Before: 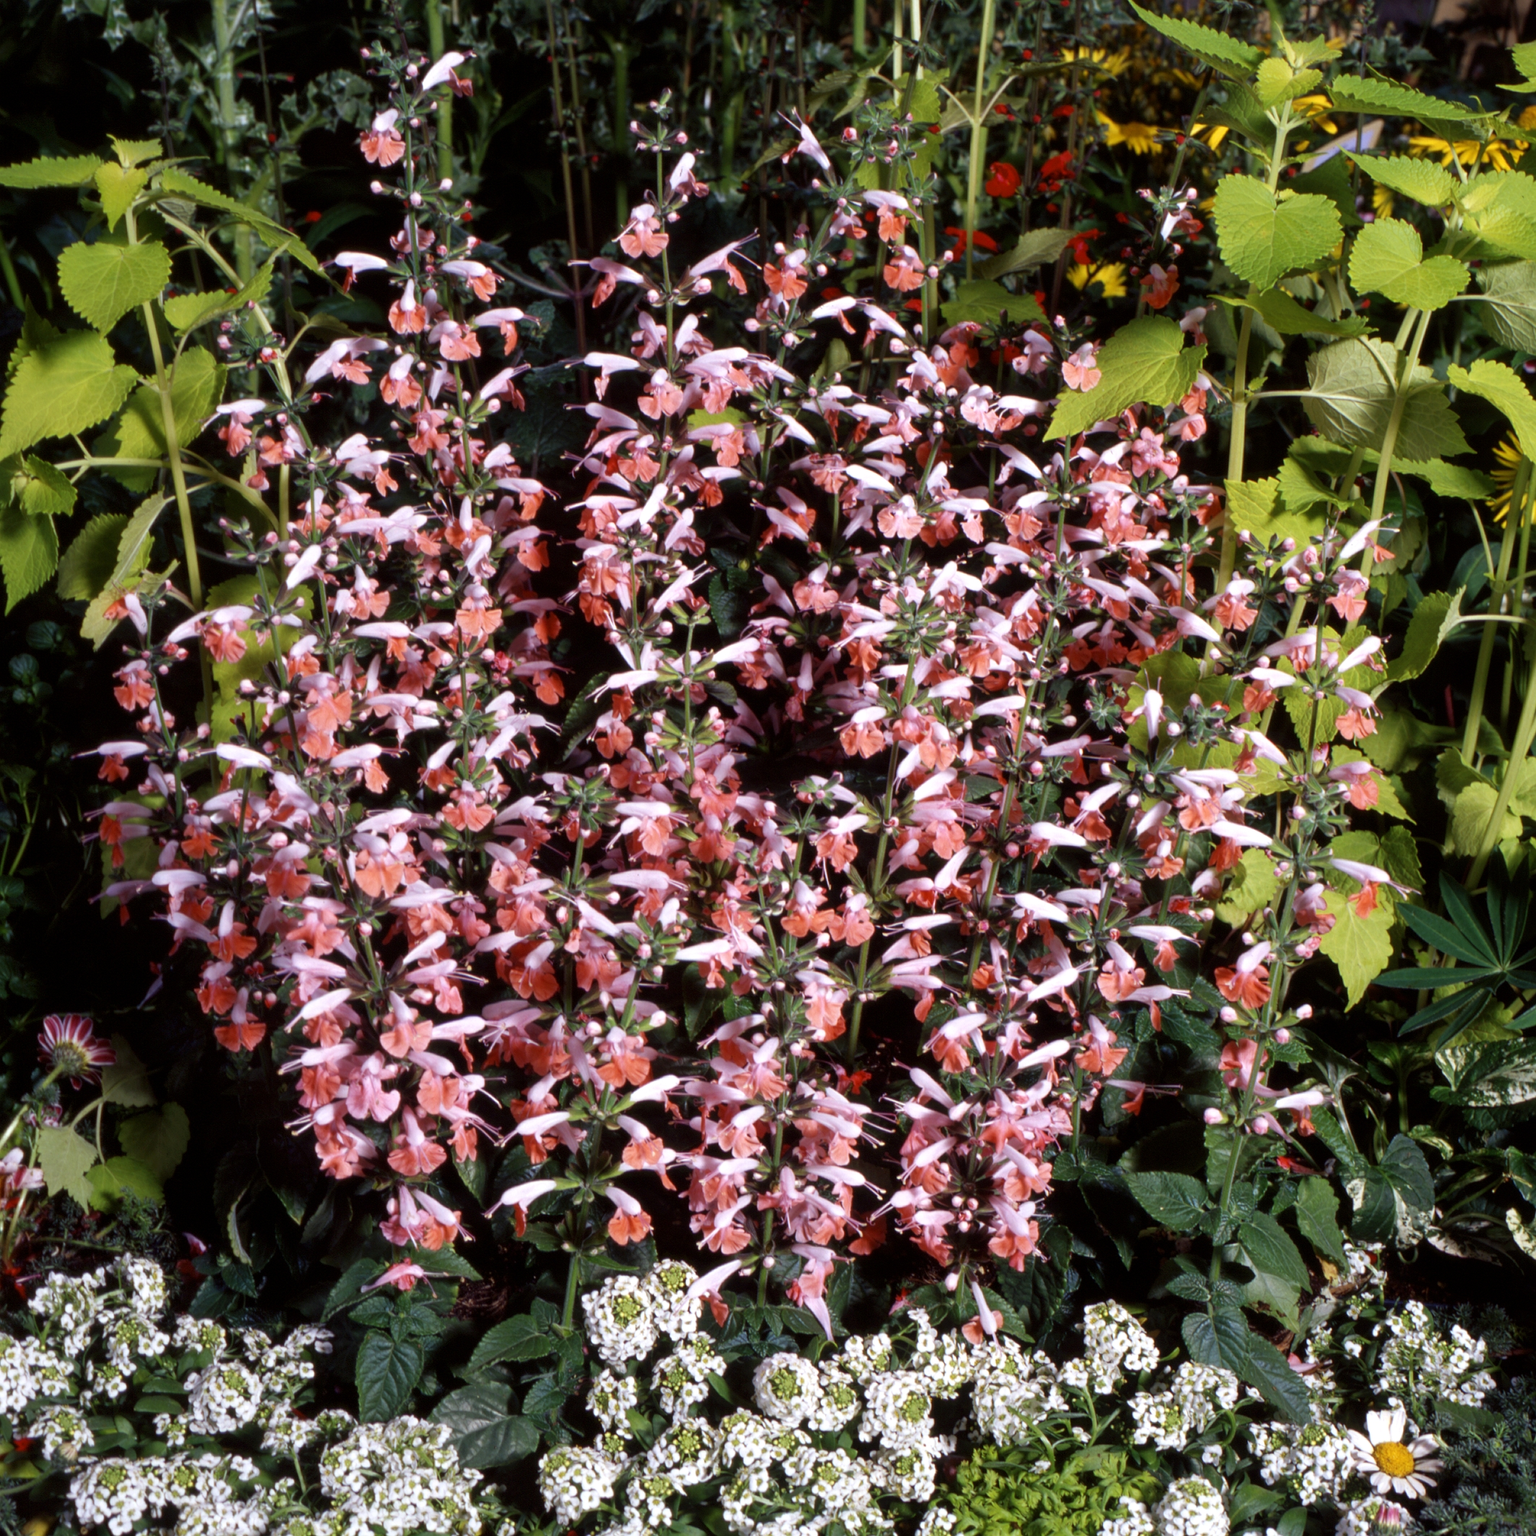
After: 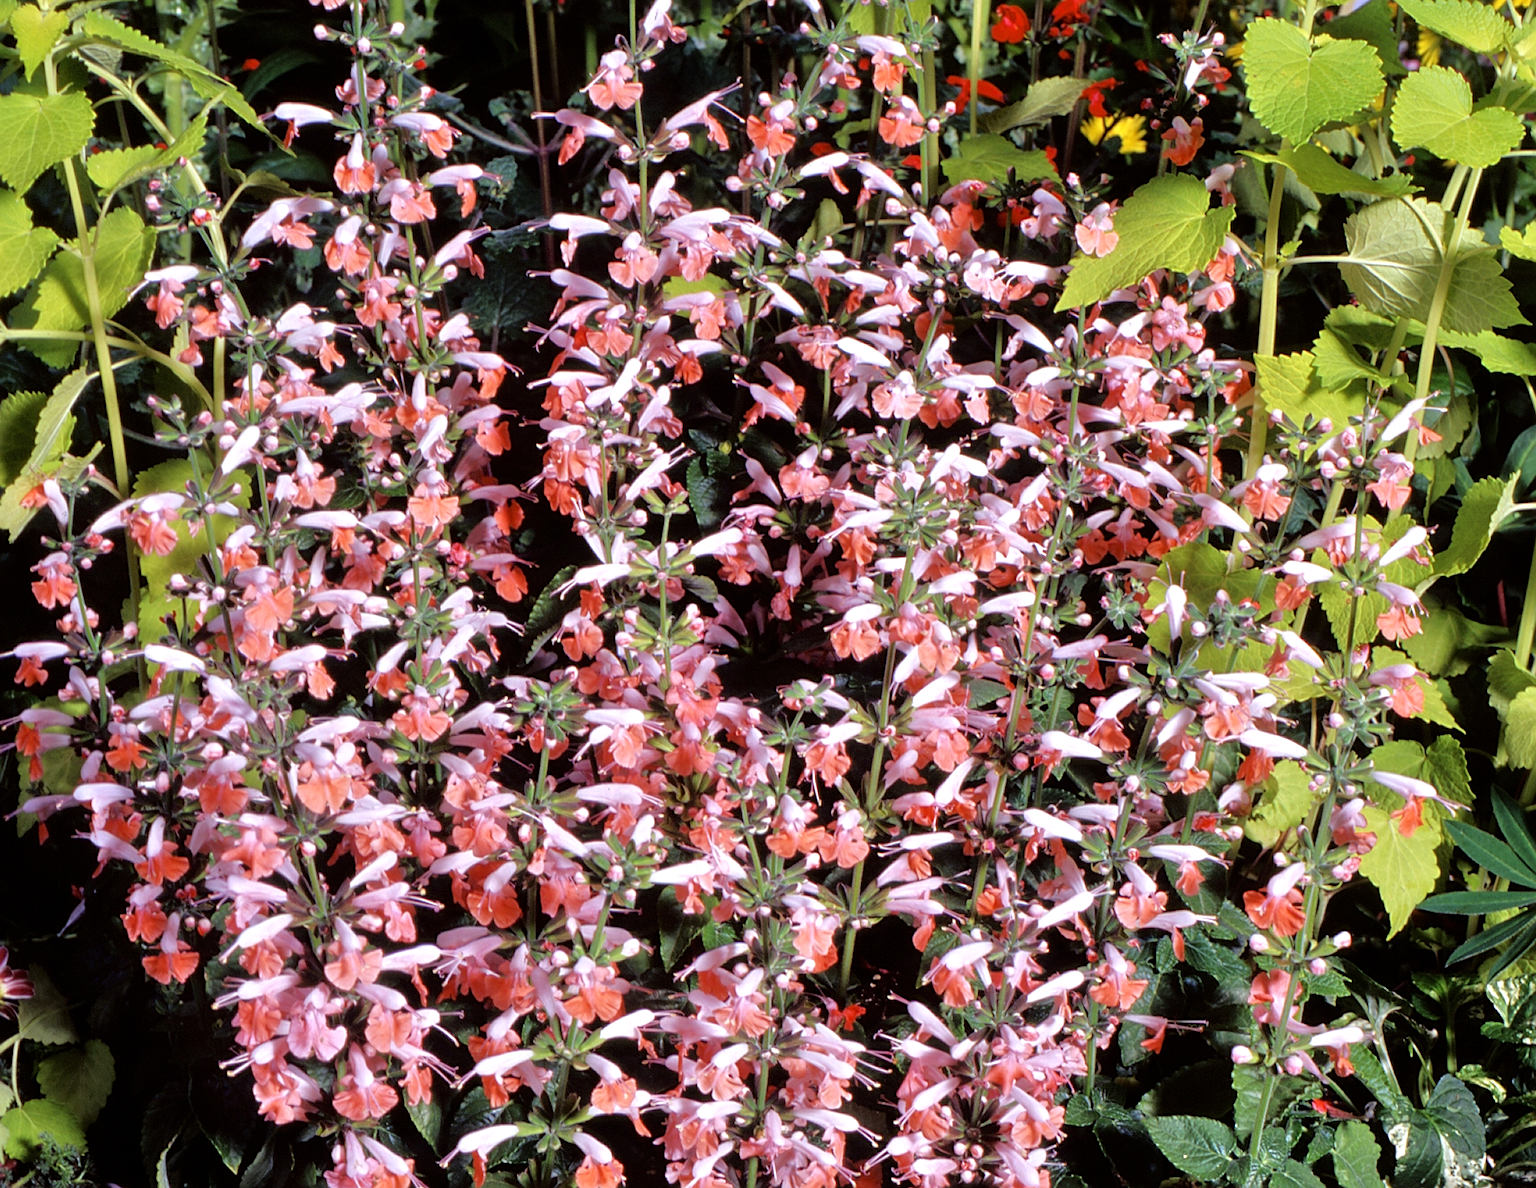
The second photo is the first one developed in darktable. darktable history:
sharpen: on, module defaults
white balance: red 0.986, blue 1.01
crop: left 5.596%, top 10.314%, right 3.534%, bottom 19.395%
tone equalizer: -7 EV 0.15 EV, -6 EV 0.6 EV, -5 EV 1.15 EV, -4 EV 1.33 EV, -3 EV 1.15 EV, -2 EV 0.6 EV, -1 EV 0.15 EV, mask exposure compensation -0.5 EV
